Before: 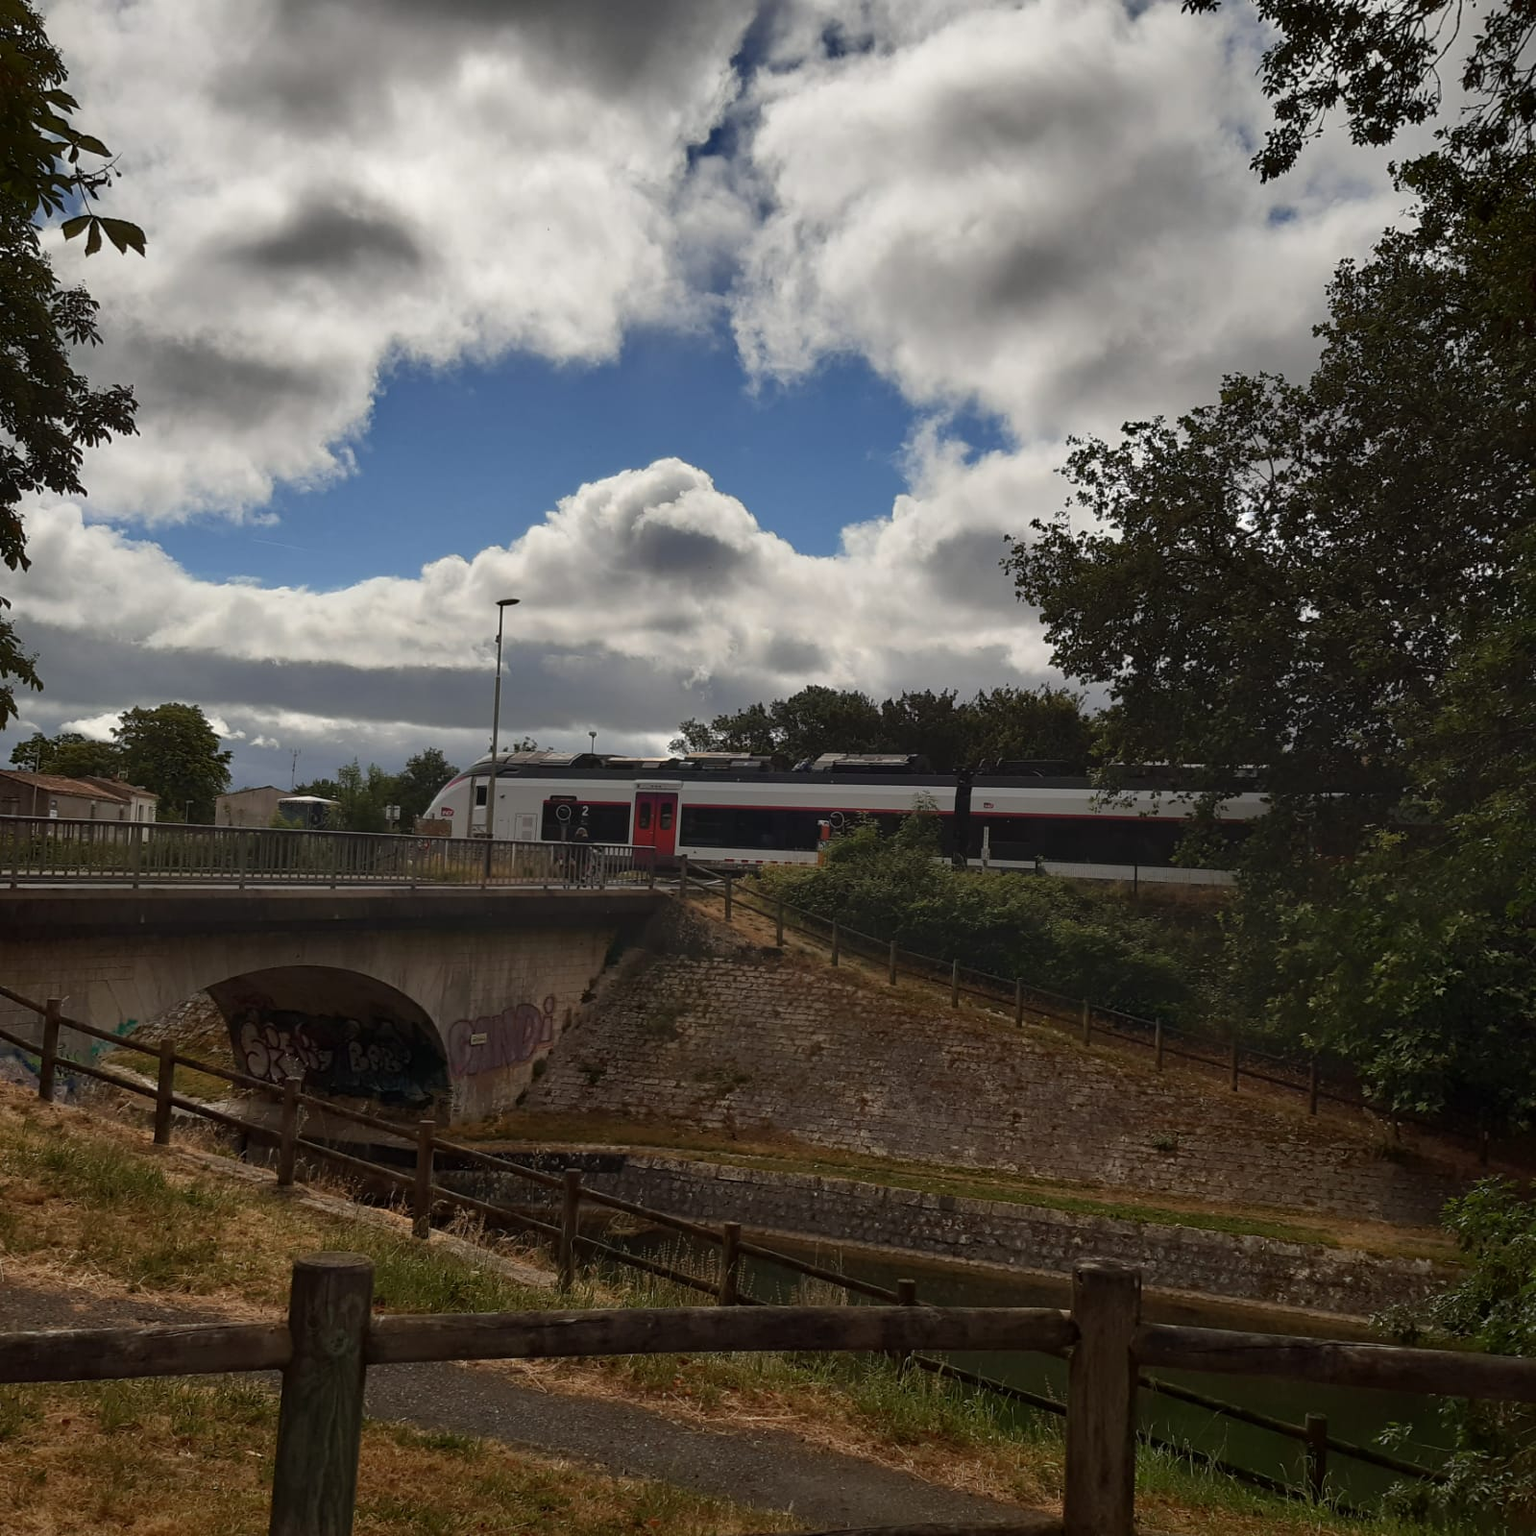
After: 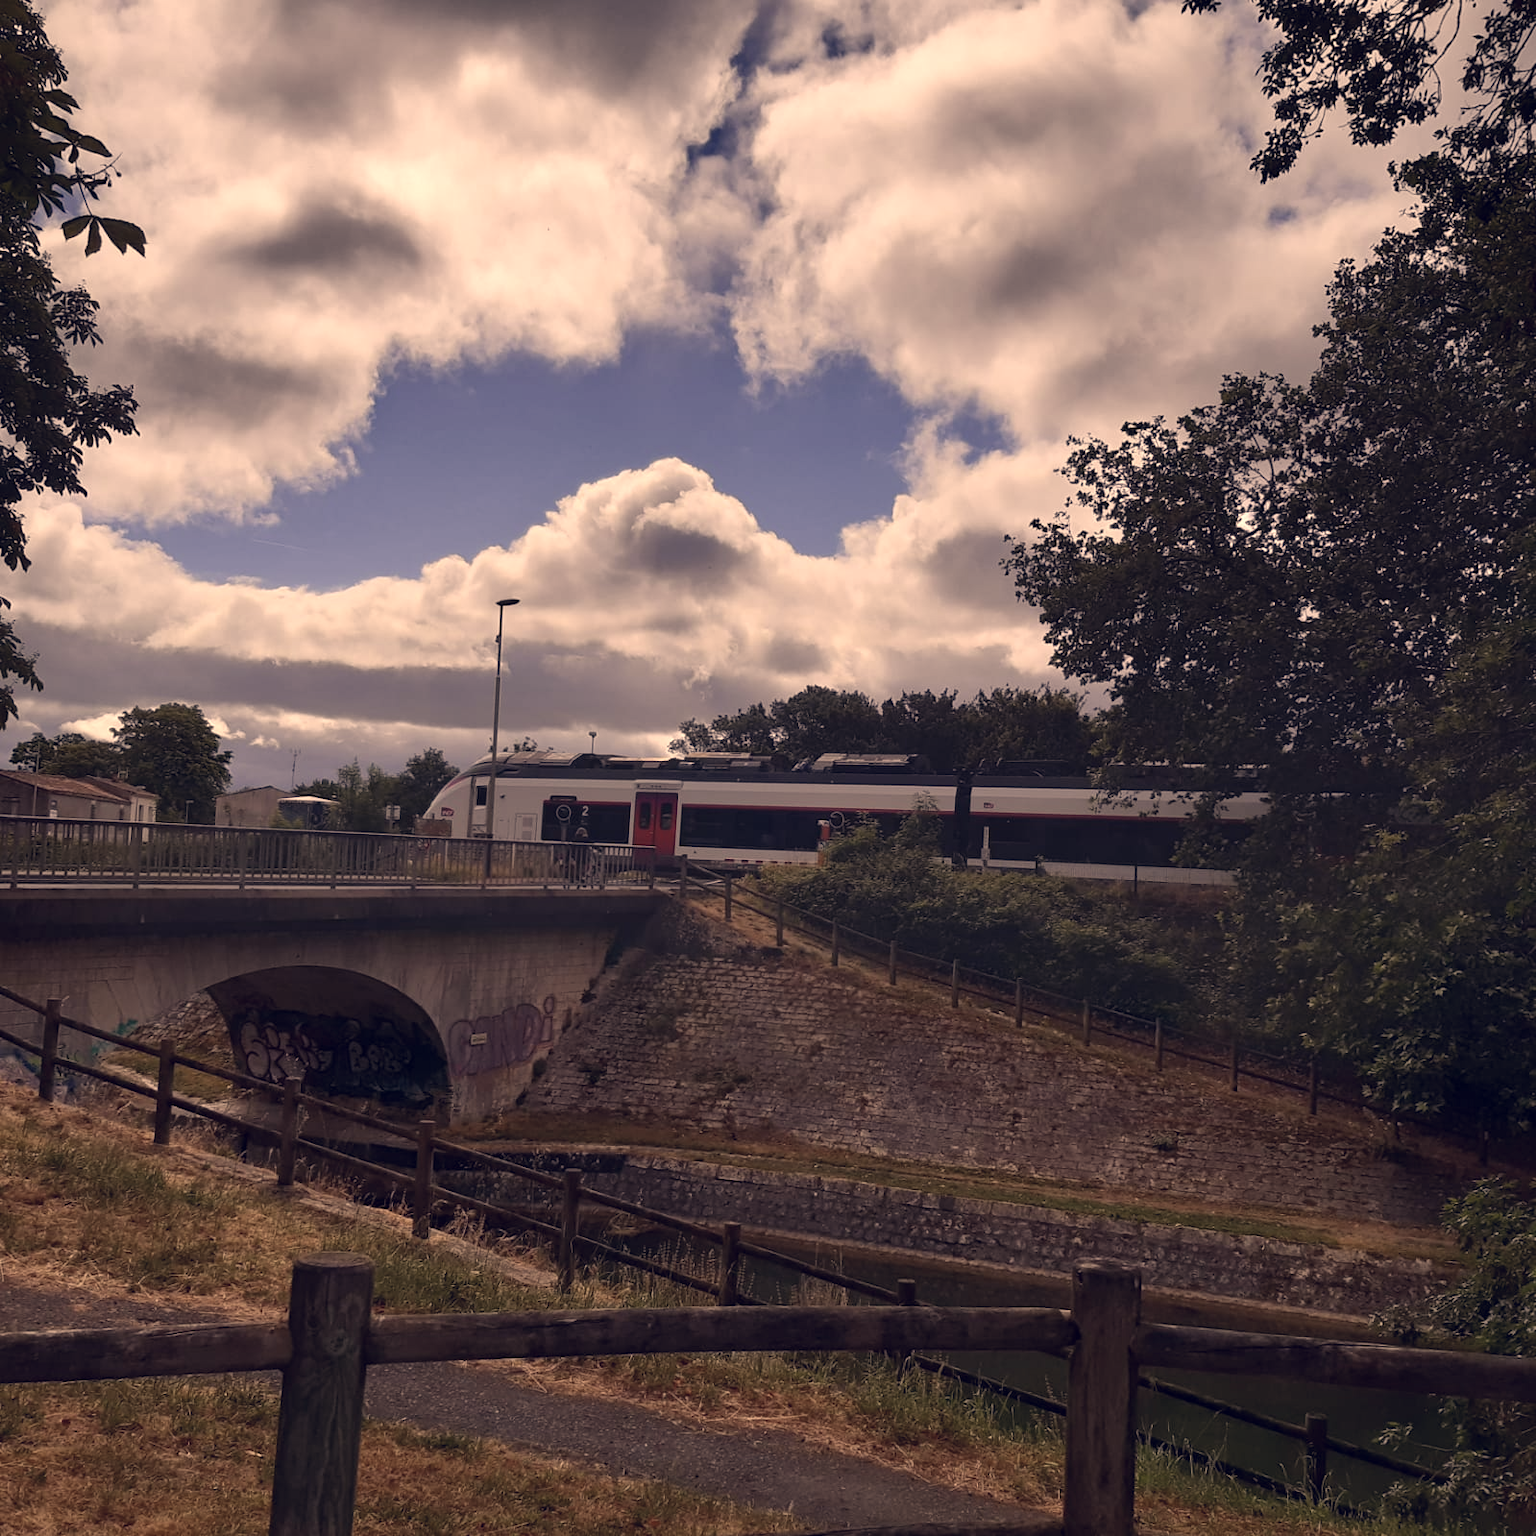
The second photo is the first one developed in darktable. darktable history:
color correction: highlights a* 19.59, highlights b* 27.49, shadows a* 3.46, shadows b* -17.28, saturation 0.73
white balance: red 1, blue 1
exposure: exposure 0.197 EV, compensate highlight preservation false
